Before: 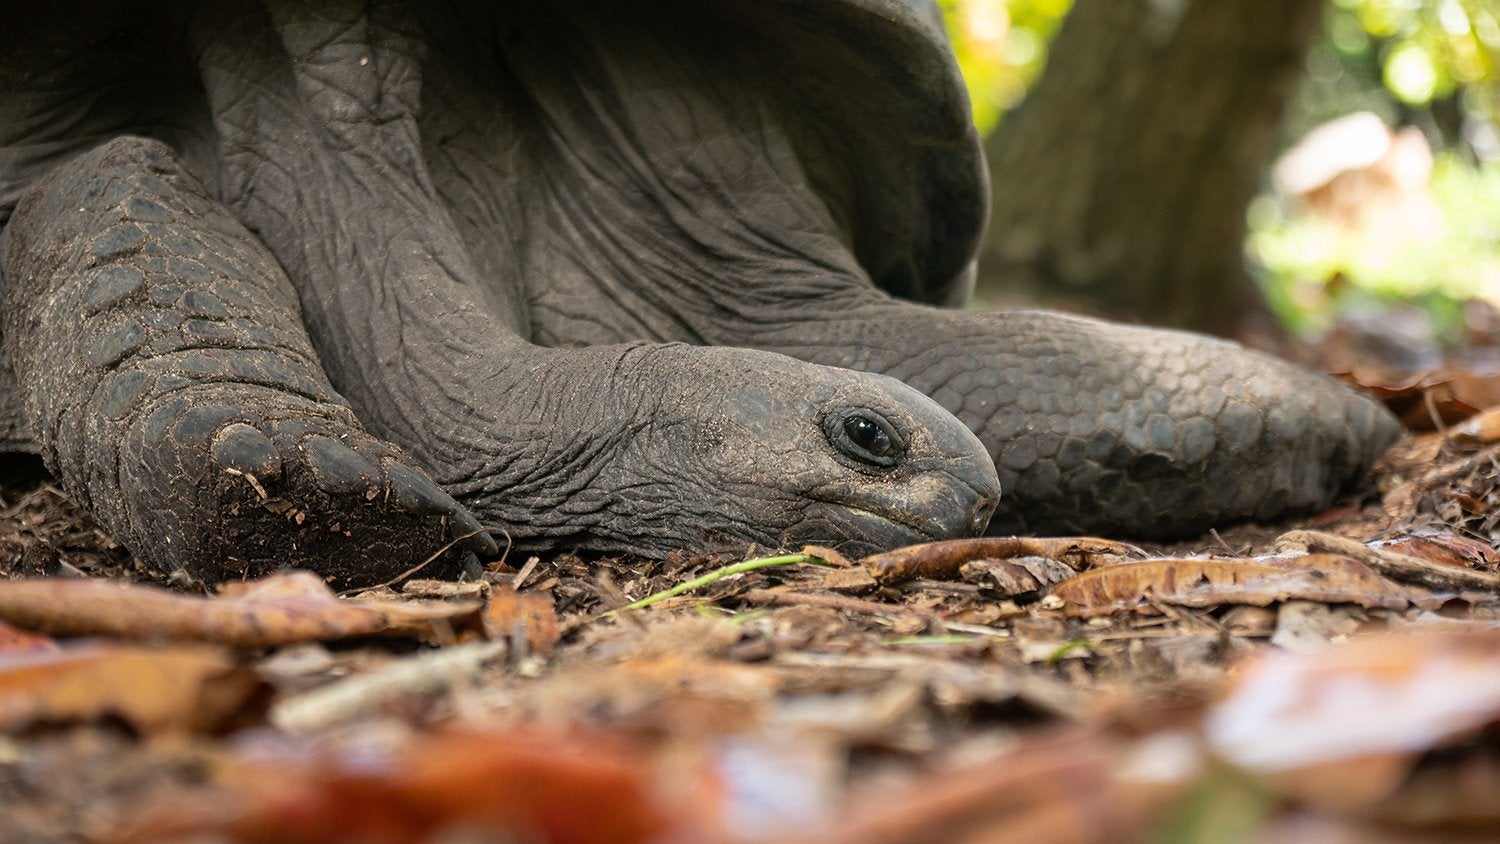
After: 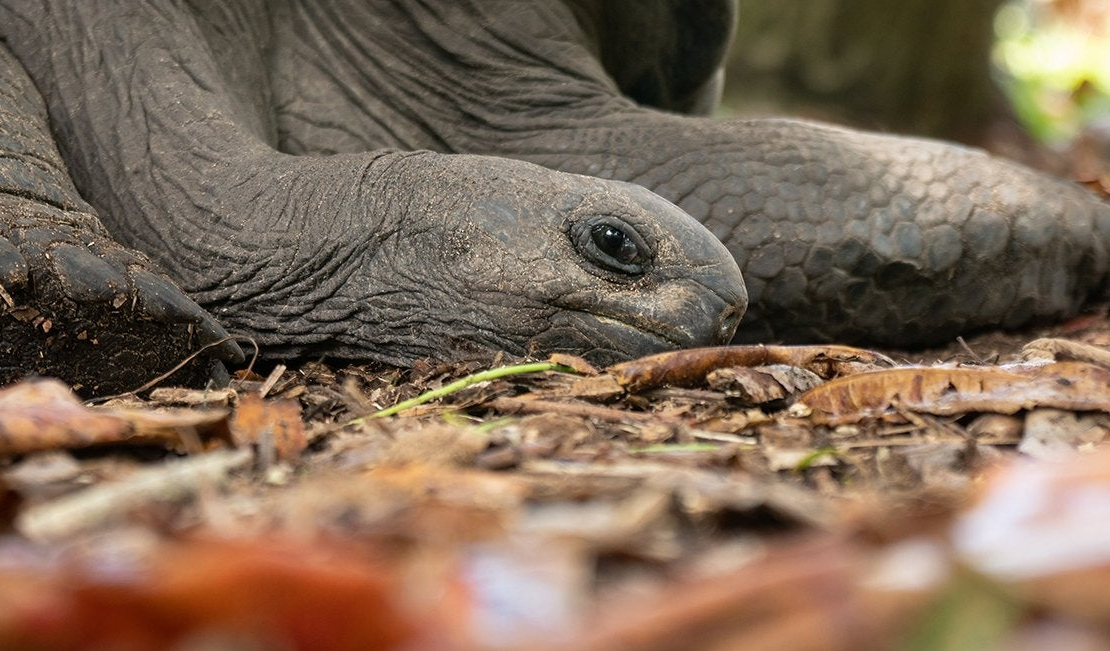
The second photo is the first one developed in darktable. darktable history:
crop: left 16.871%, top 22.857%, right 9.116%
tone equalizer: on, module defaults
